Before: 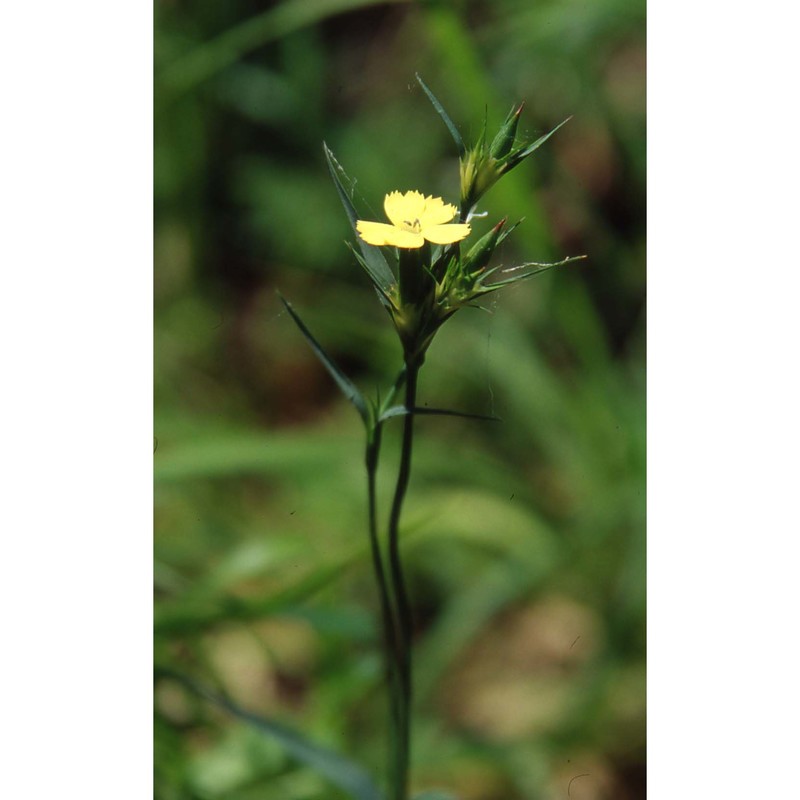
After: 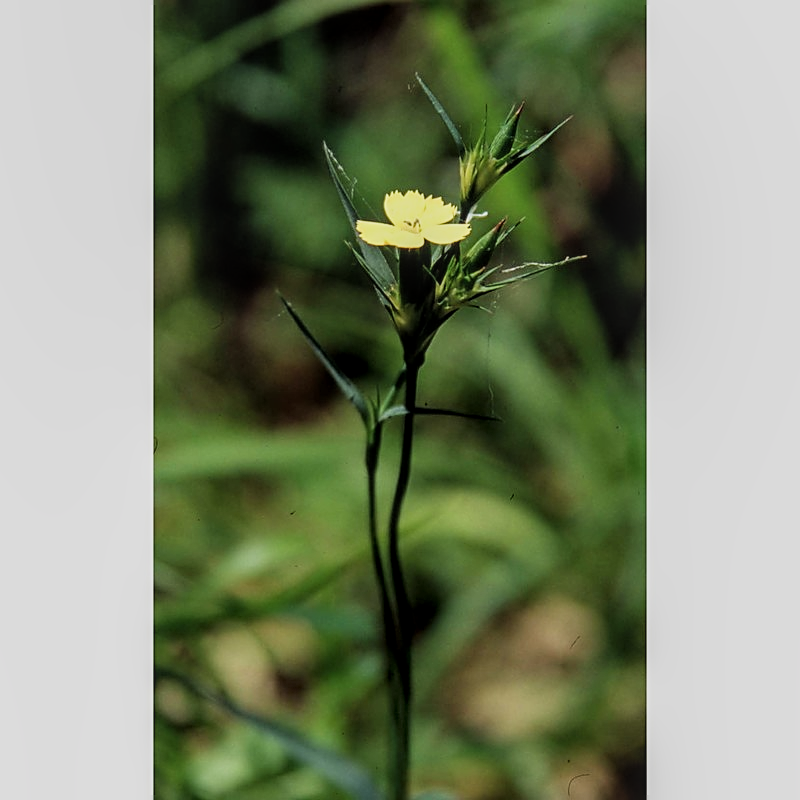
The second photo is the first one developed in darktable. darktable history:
filmic rgb: black relative exposure -7.65 EV, hardness 4.02, contrast 1.1, highlights saturation mix -30%
local contrast: on, module defaults
sharpen: on, module defaults
